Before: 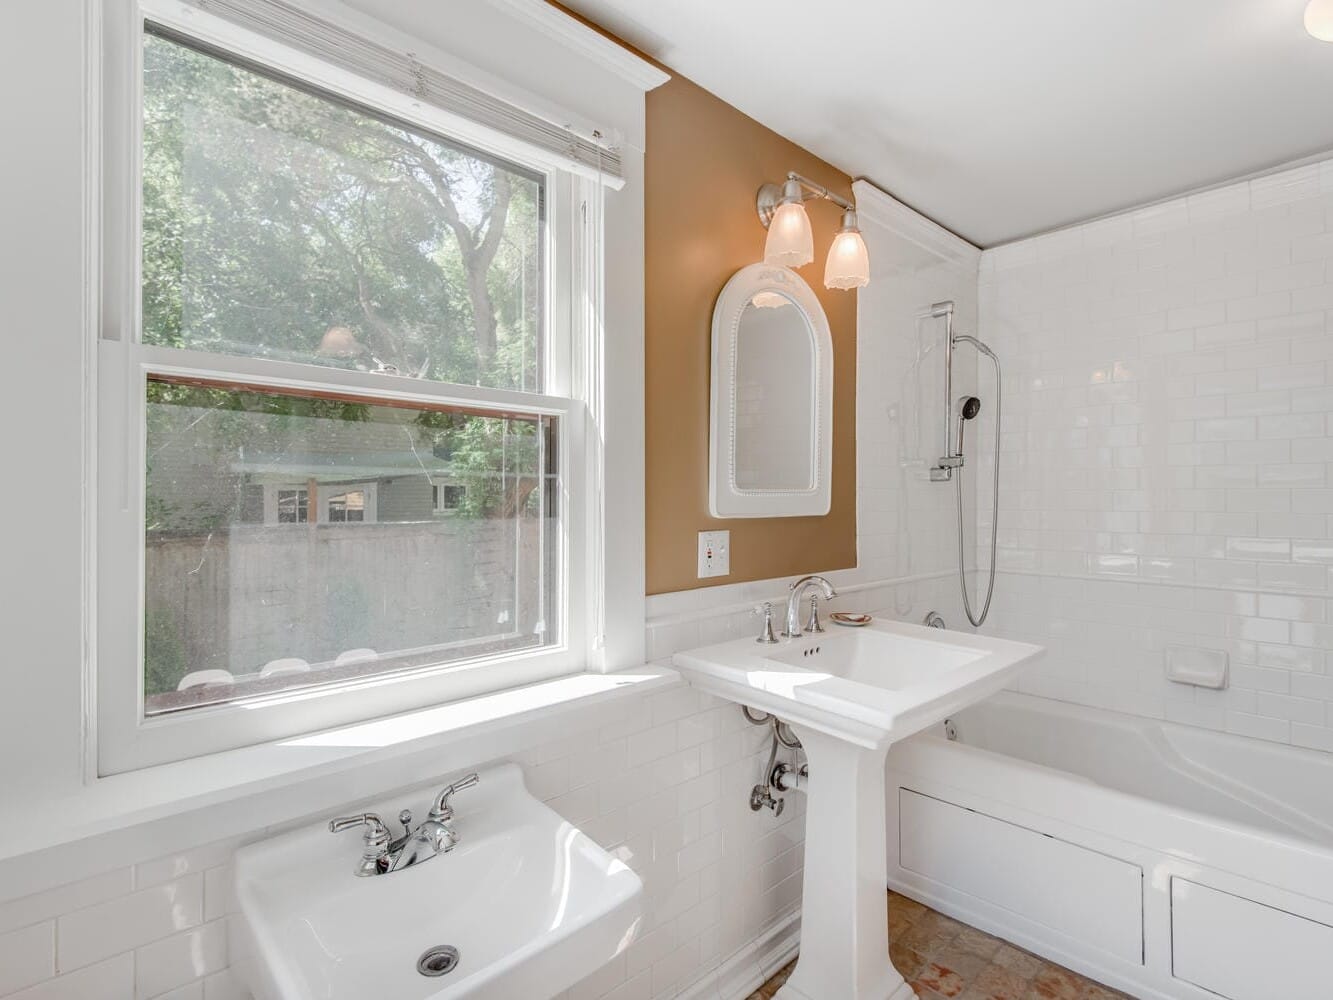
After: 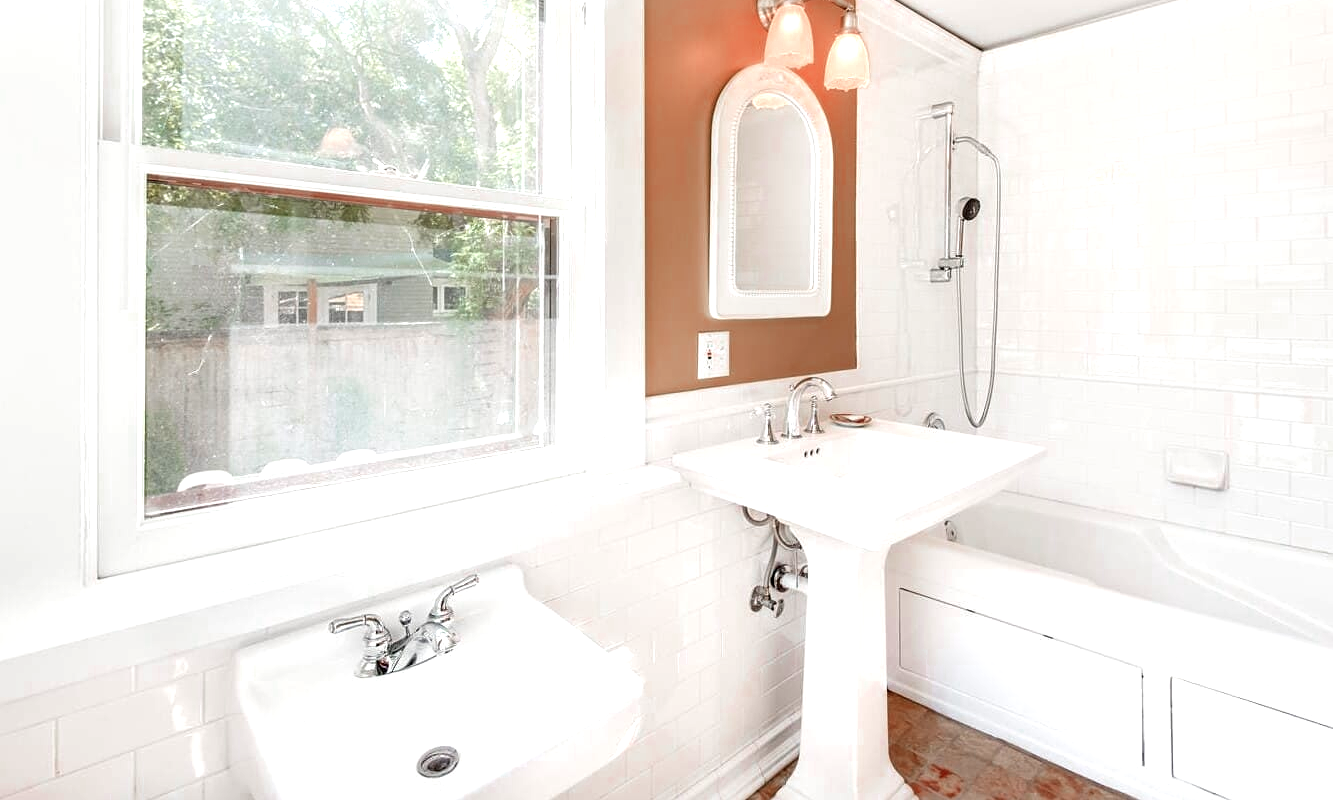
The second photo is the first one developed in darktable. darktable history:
color zones: curves: ch0 [(0, 0.299) (0.25, 0.383) (0.456, 0.352) (0.736, 0.571)]; ch1 [(0, 0.63) (0.151, 0.568) (0.254, 0.416) (0.47, 0.558) (0.732, 0.37) (0.909, 0.492)]; ch2 [(0.004, 0.604) (0.158, 0.443) (0.257, 0.403) (0.761, 0.468)]
sharpen: amount 0.205
crop and rotate: top 19.948%
exposure: black level correction 0, exposure 1 EV, compensate highlight preservation false
